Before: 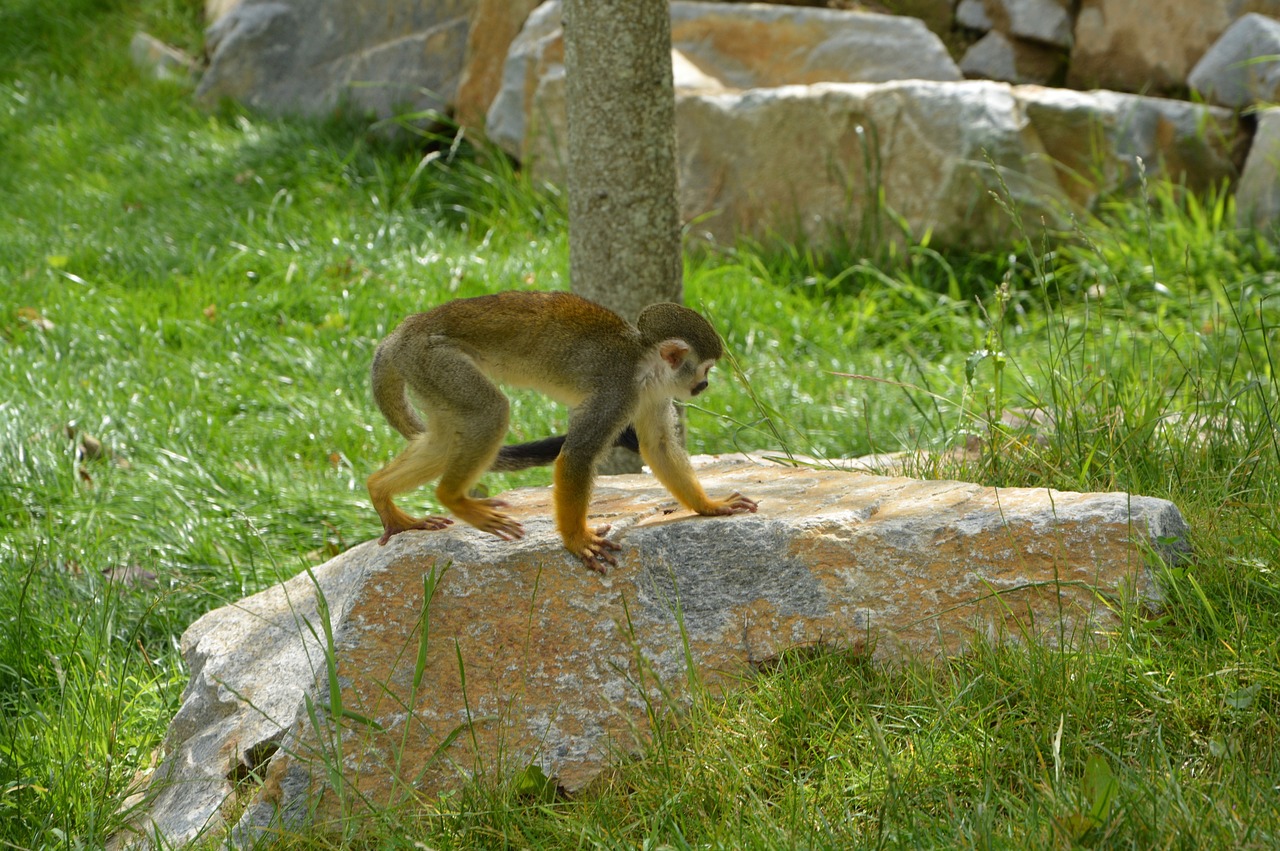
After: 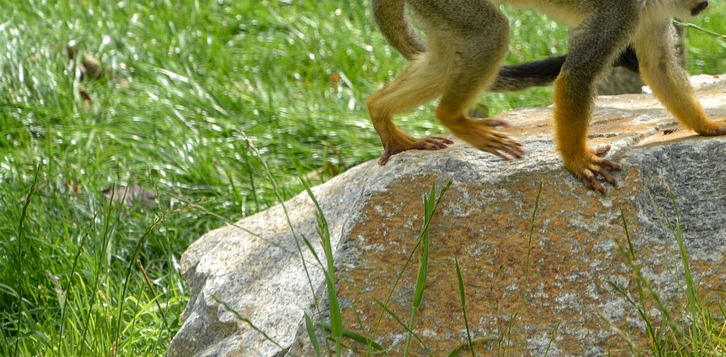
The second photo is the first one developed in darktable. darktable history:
tone equalizer: on, module defaults
local contrast: on, module defaults
crop: top 44.755%, right 43.215%, bottom 13.19%
